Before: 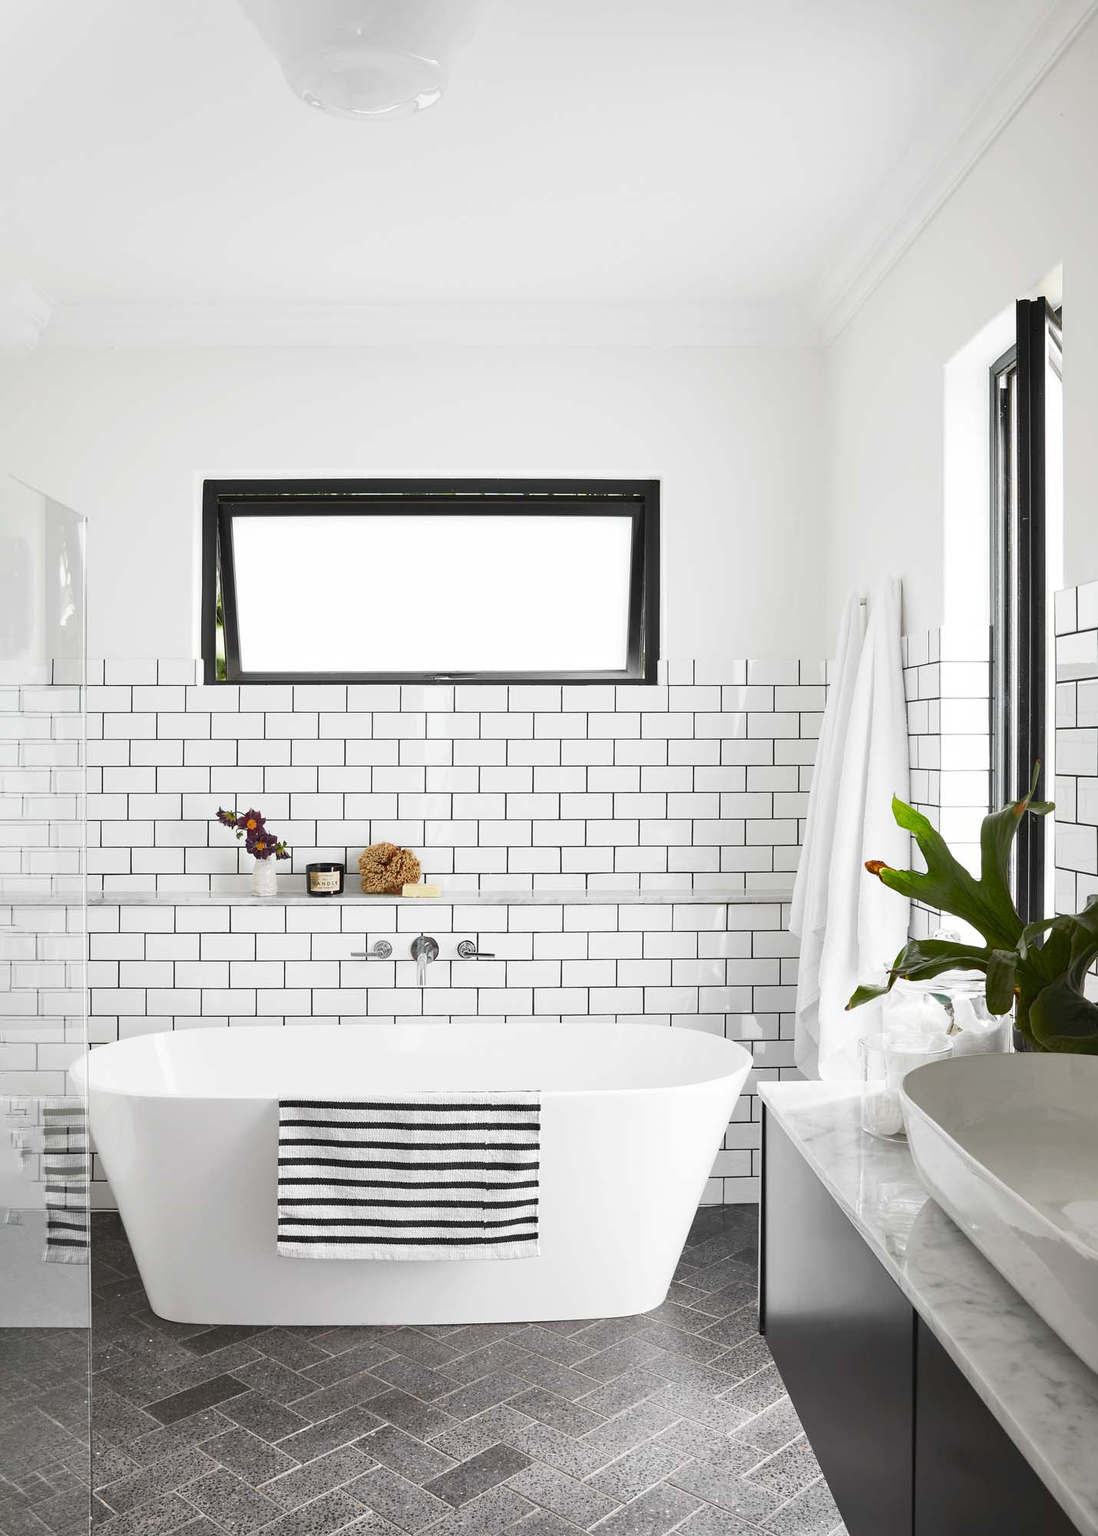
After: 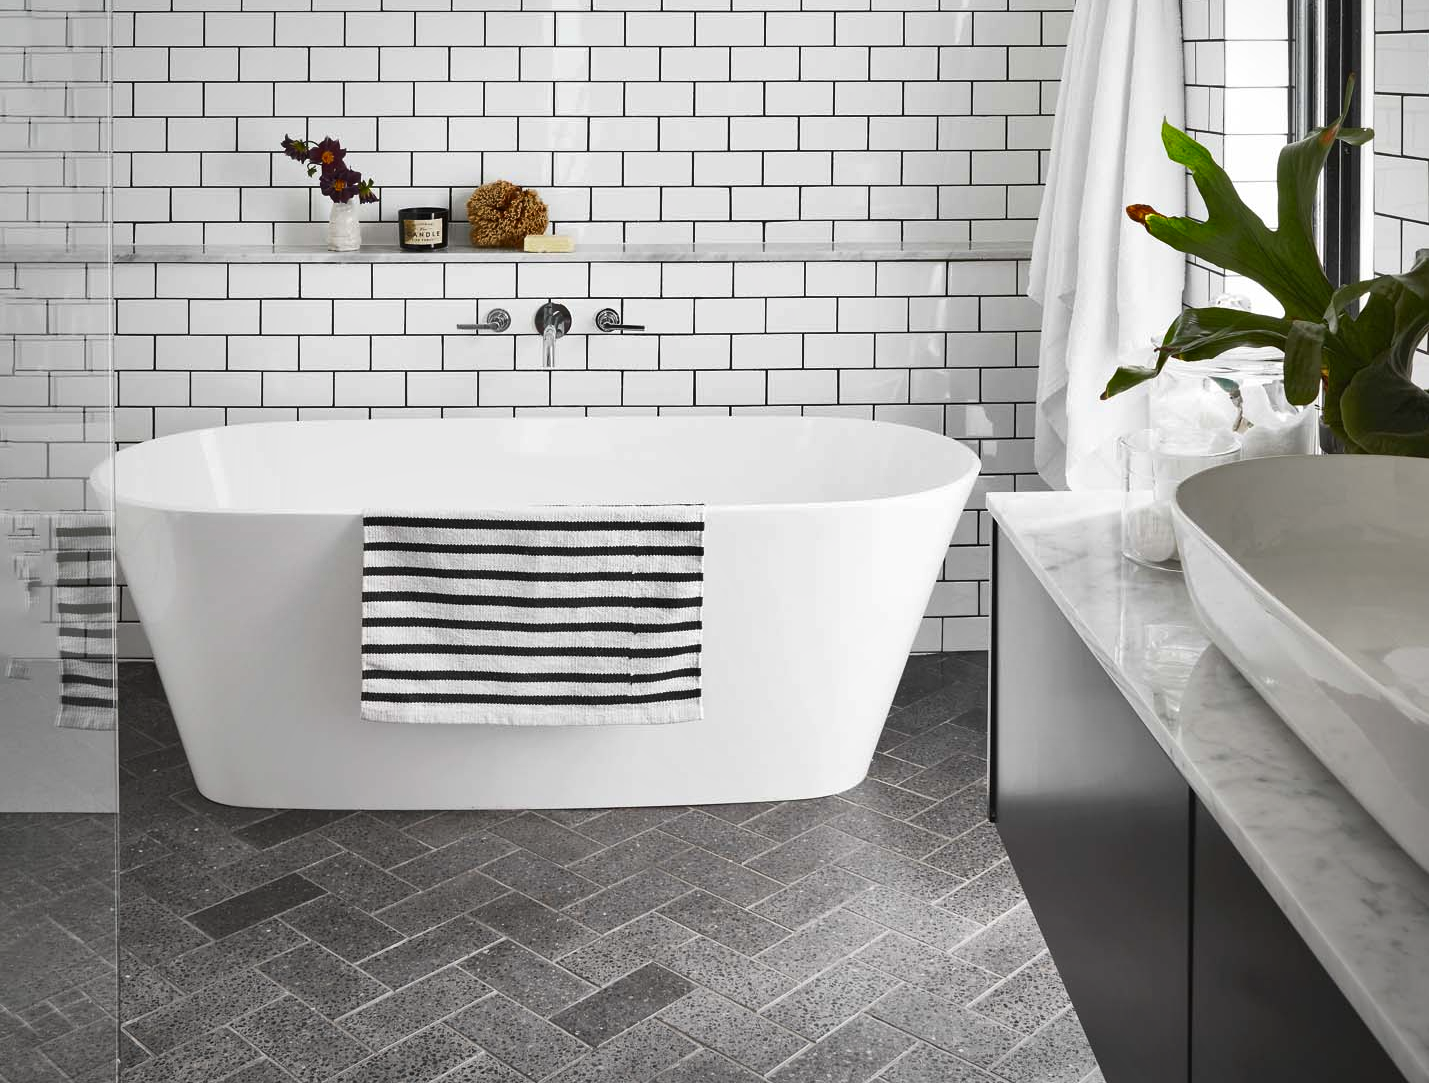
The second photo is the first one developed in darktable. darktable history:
shadows and highlights: low approximation 0.01, soften with gaussian
crop and rotate: top 45.816%, right 0.05%
vignetting: brightness -0.273, center (0.218, -0.236), automatic ratio true
